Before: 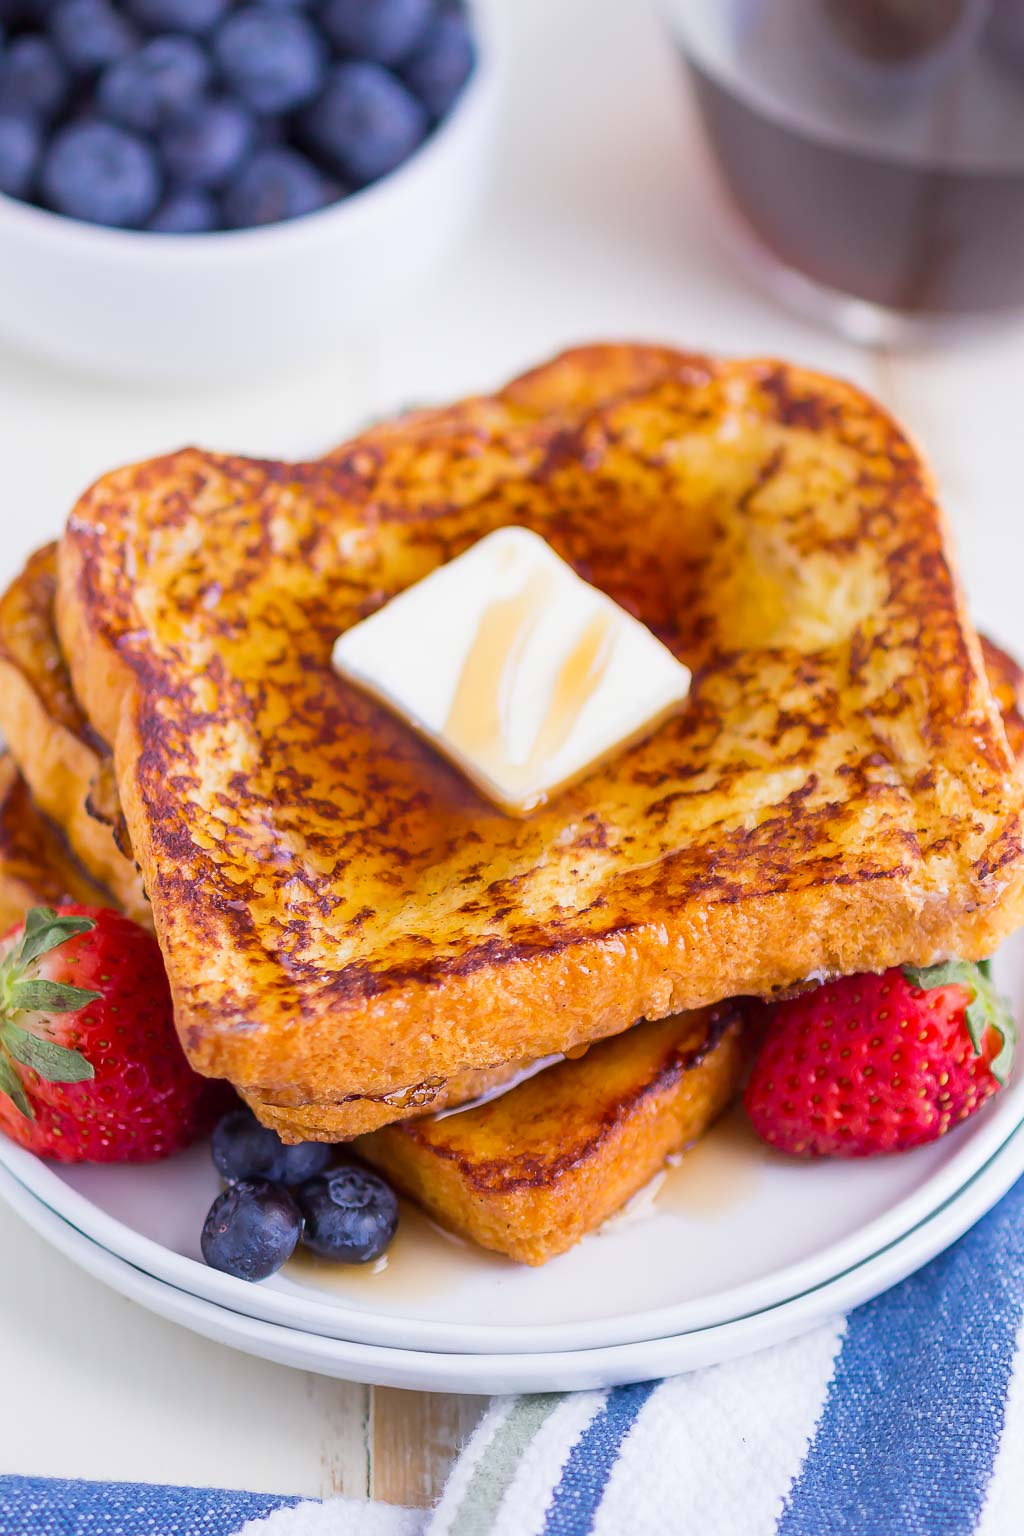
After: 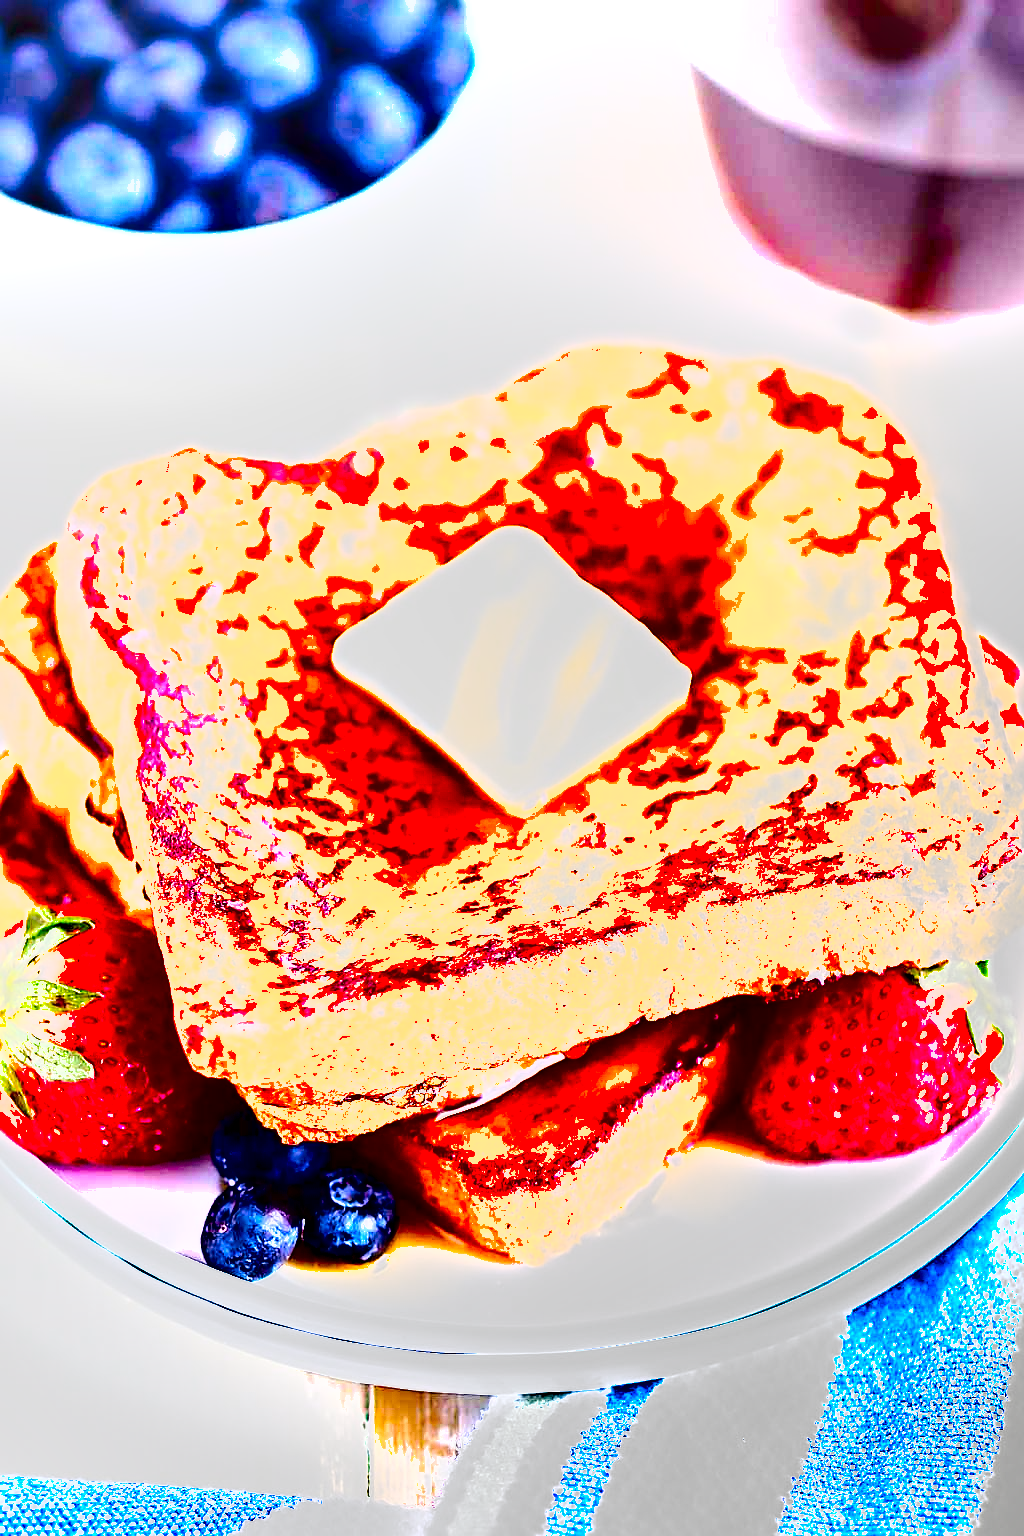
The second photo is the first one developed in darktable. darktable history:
exposure: exposure 2.194 EV, compensate exposure bias true, compensate highlight preservation false
contrast brightness saturation: saturation 0.509
shadows and highlights: radius 336.32, shadows 28.67, soften with gaussian
tone curve: curves: ch0 [(0.016, 0.011) (0.204, 0.146) (0.515, 0.476) (0.78, 0.795) (1, 0.981)], preserve colors none
sharpen: amount 0.491
